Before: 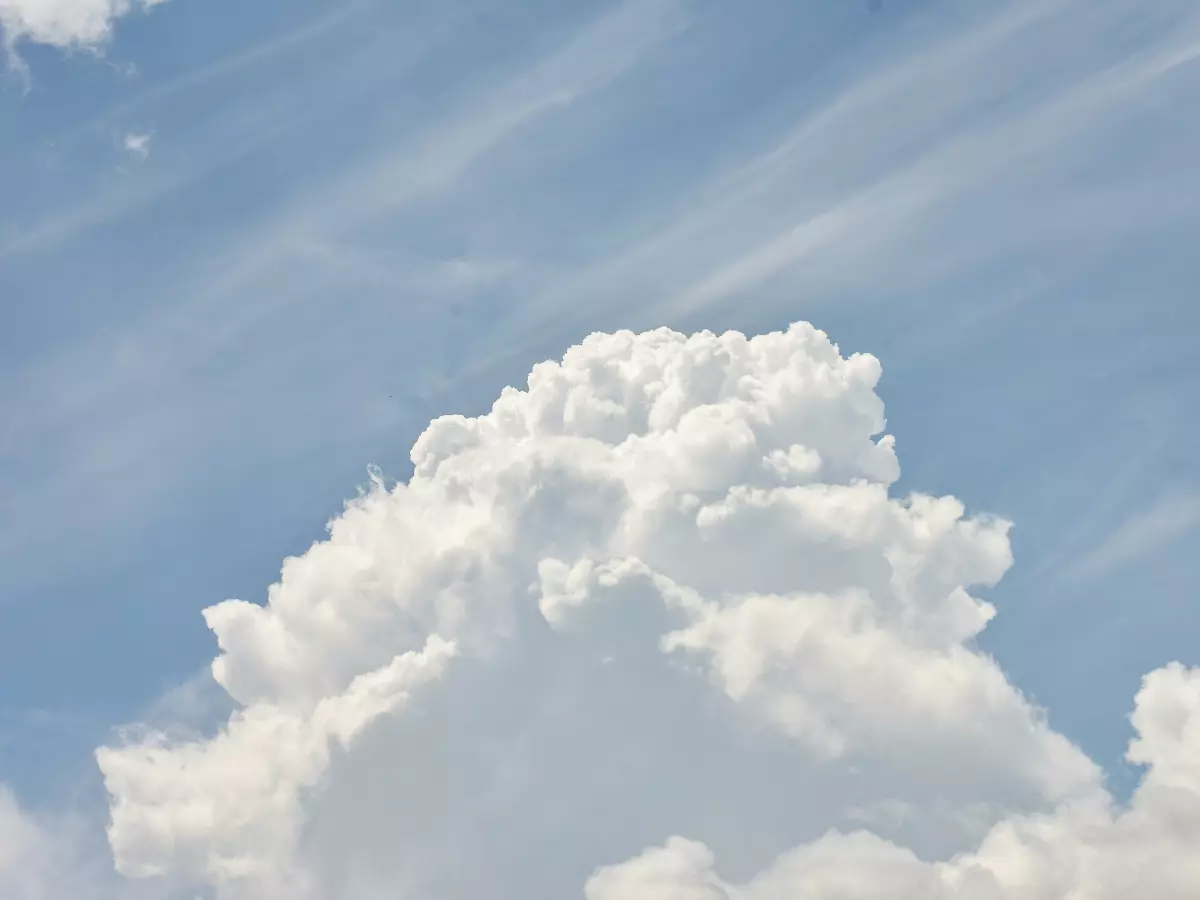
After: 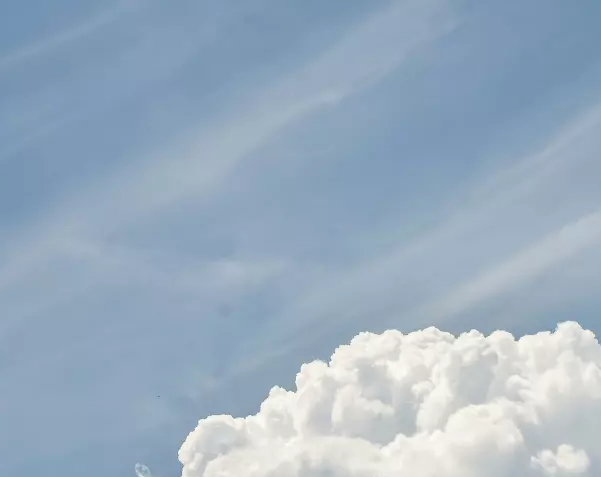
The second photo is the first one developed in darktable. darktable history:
crop: left 19.363%, right 30.494%, bottom 46.979%
